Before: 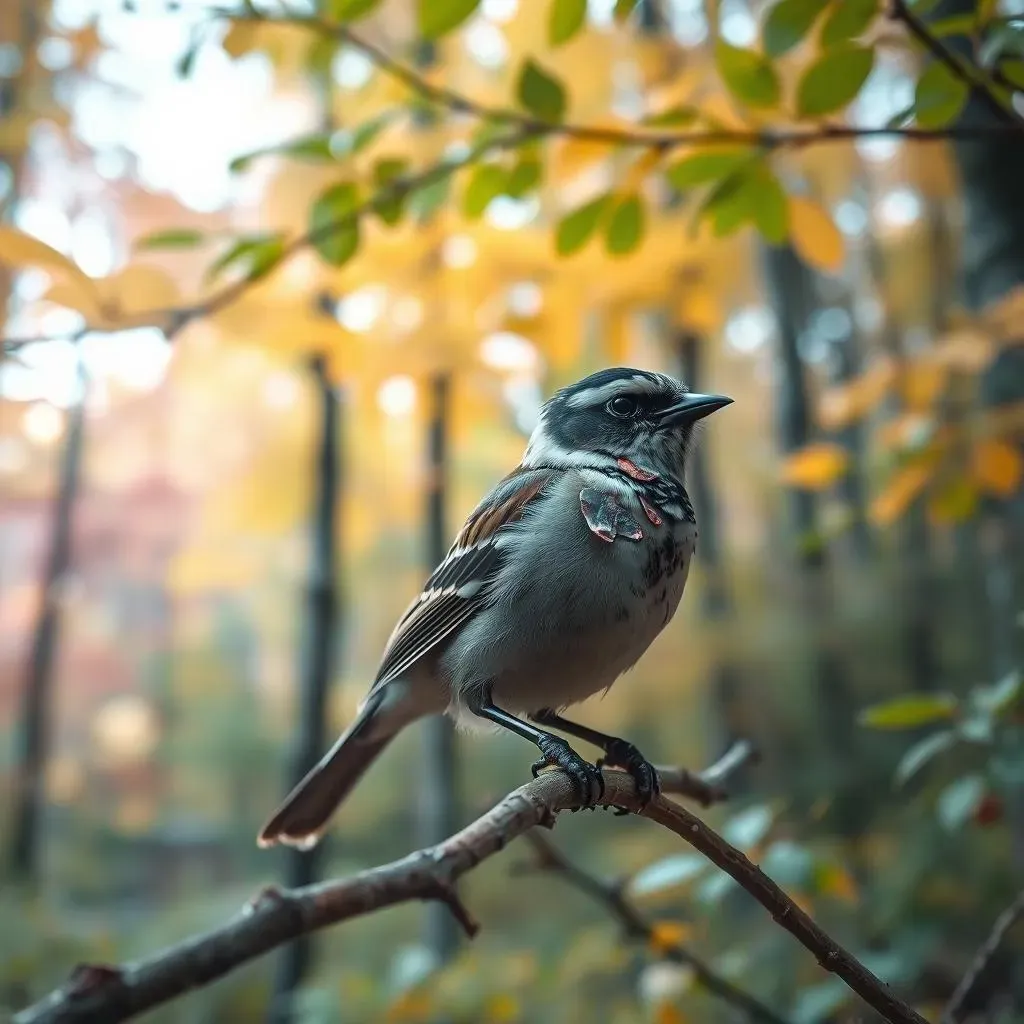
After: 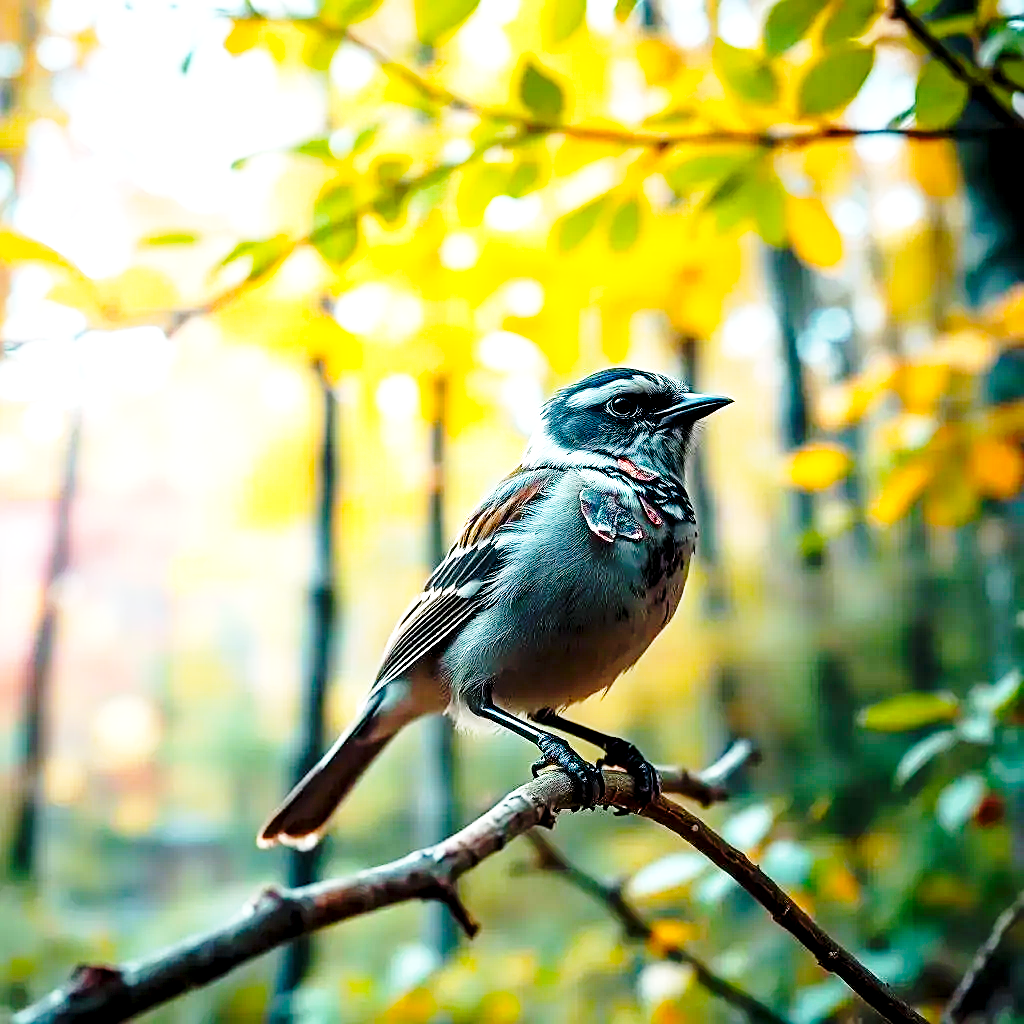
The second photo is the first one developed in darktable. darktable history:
color balance rgb: perceptual saturation grading › global saturation 25%, global vibrance 20%
exposure: black level correction 0.012, exposure 0.7 EV, compensate exposure bias true, compensate highlight preservation false
base curve: curves: ch0 [(0, 0) (0.04, 0.03) (0.133, 0.232) (0.448, 0.748) (0.843, 0.968) (1, 1)], preserve colors none
tone equalizer: on, module defaults
sharpen: on, module defaults
